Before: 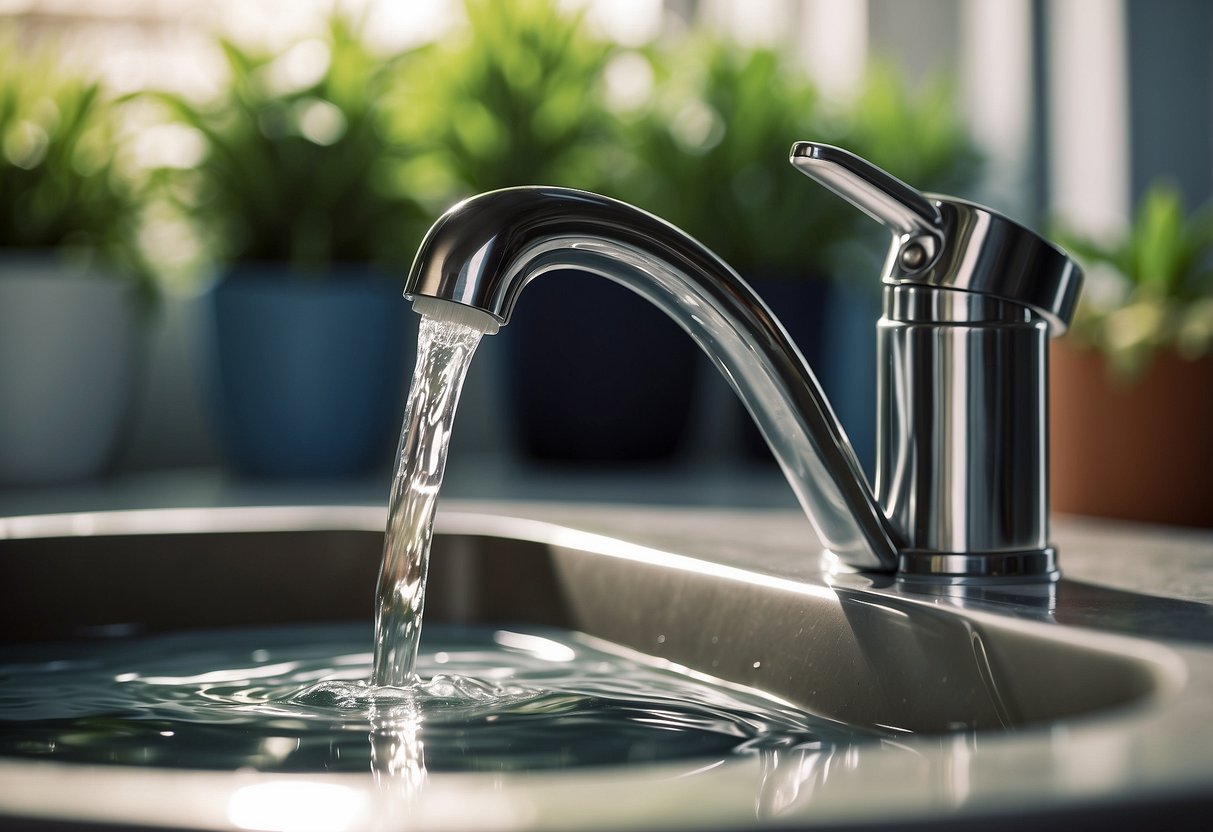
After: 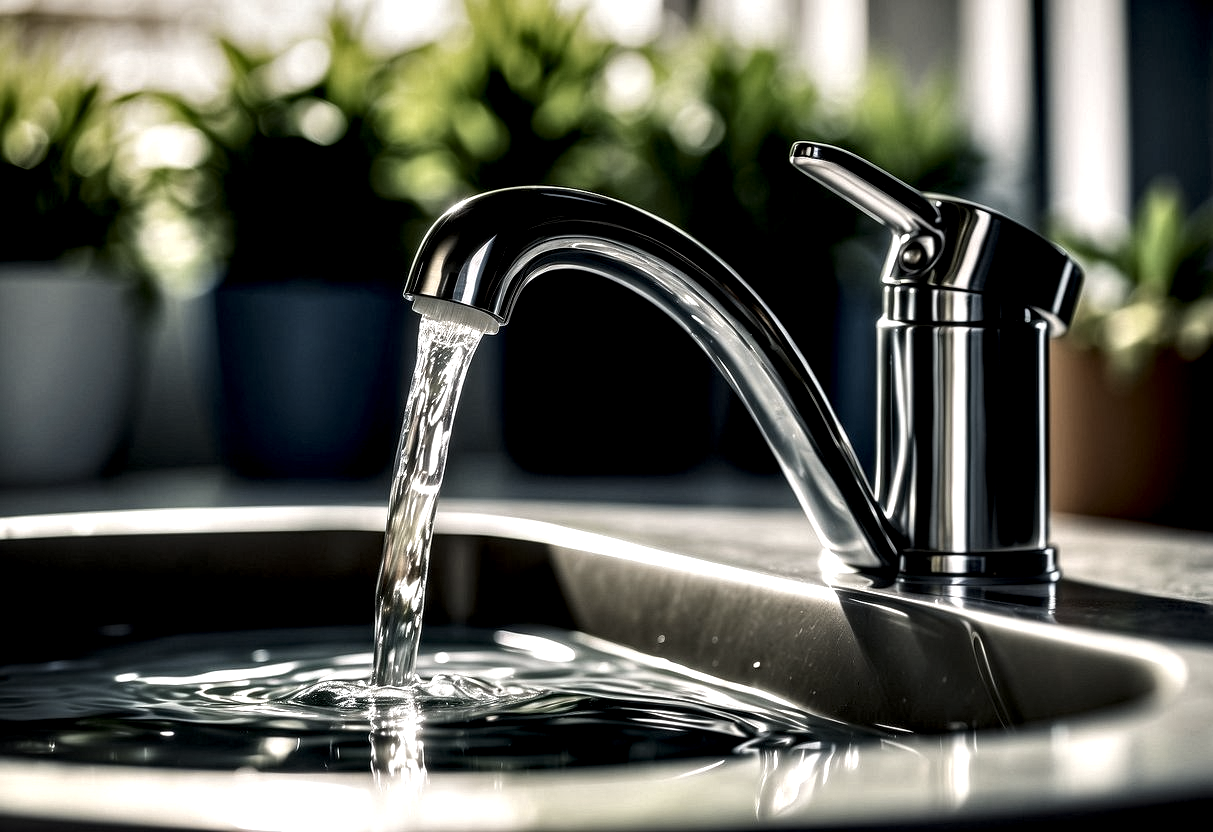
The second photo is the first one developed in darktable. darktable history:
color zones: curves: ch0 [(0.25, 0.5) (0.463, 0.627) (0.484, 0.637) (0.75, 0.5)]
rgb primaries: tint hue 2.68°, red hue 0.22, green purity 1.22, blue purity 1.19
color calibration: illuminant same as pipeline (D50), adaptation none (bypass), gamut compression 1.72
exposure: black level correction -0.016, exposure -1.018 EV
local contrast: highlights 115%, shadows 42%, detail 293%
